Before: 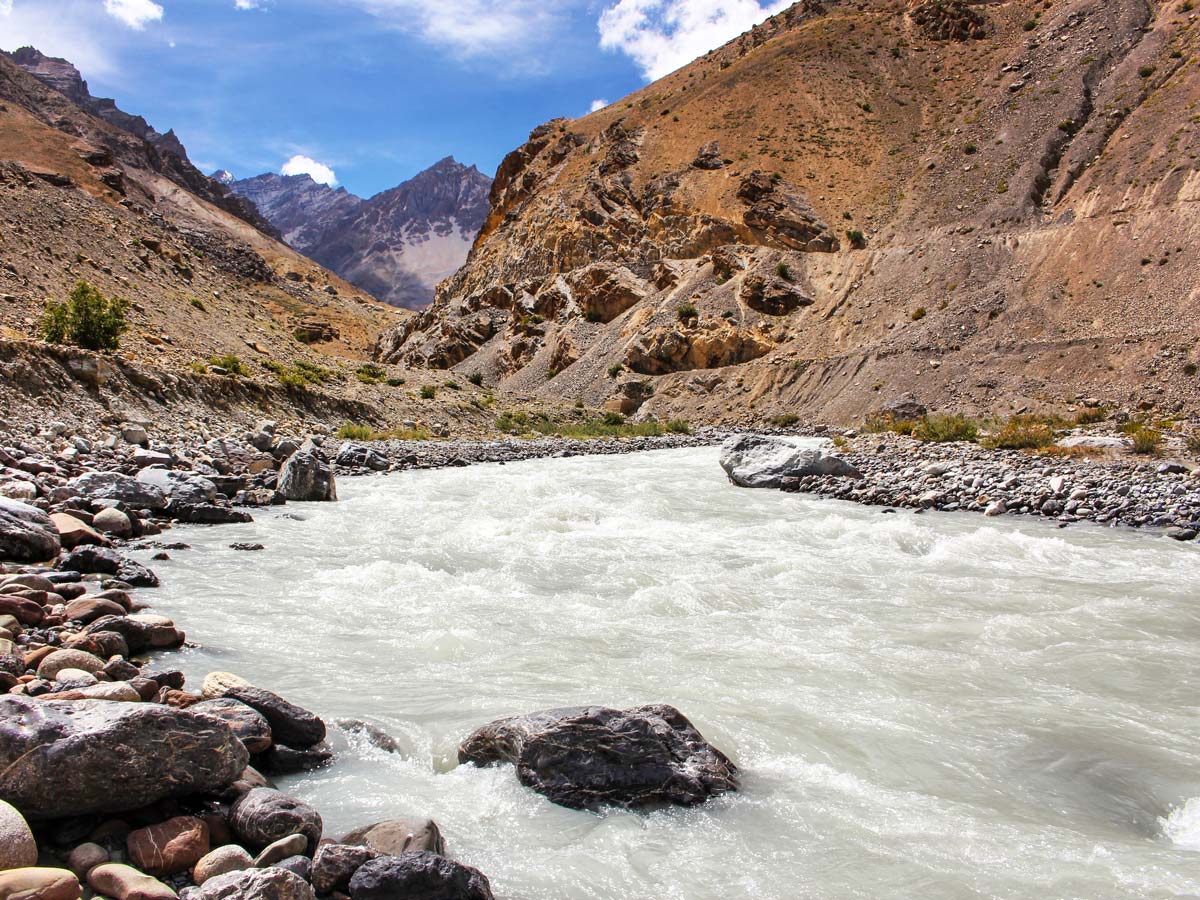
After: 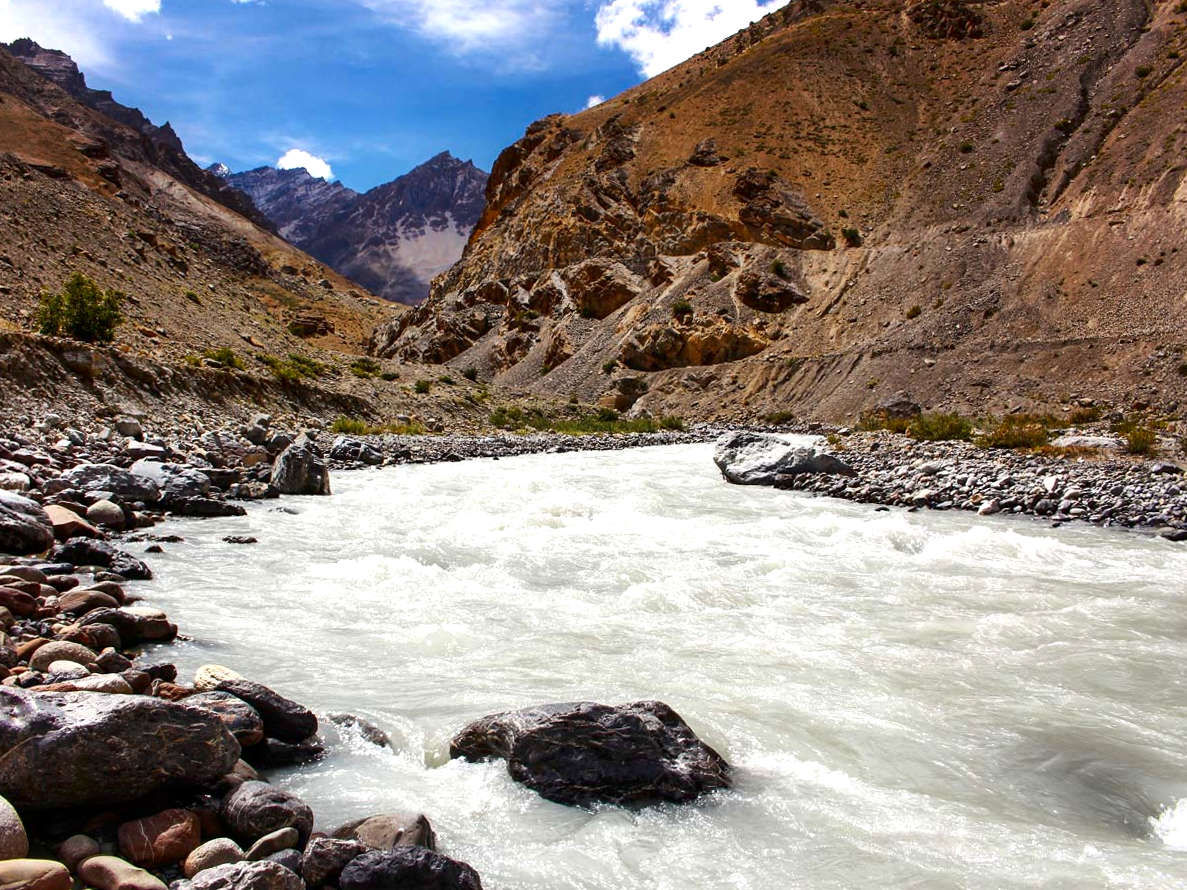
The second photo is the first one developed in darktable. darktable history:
crop and rotate: angle -0.442°
tone equalizer: -8 EV 0 EV, -7 EV 0.002 EV, -6 EV -0.003 EV, -5 EV -0.003 EV, -4 EV -0.083 EV, -3 EV -0.214 EV, -2 EV -0.296 EV, -1 EV 0.11 EV, +0 EV 0.284 EV, mask exposure compensation -0.495 EV
contrast brightness saturation: contrast 0.066, brightness -0.155, saturation 0.11
